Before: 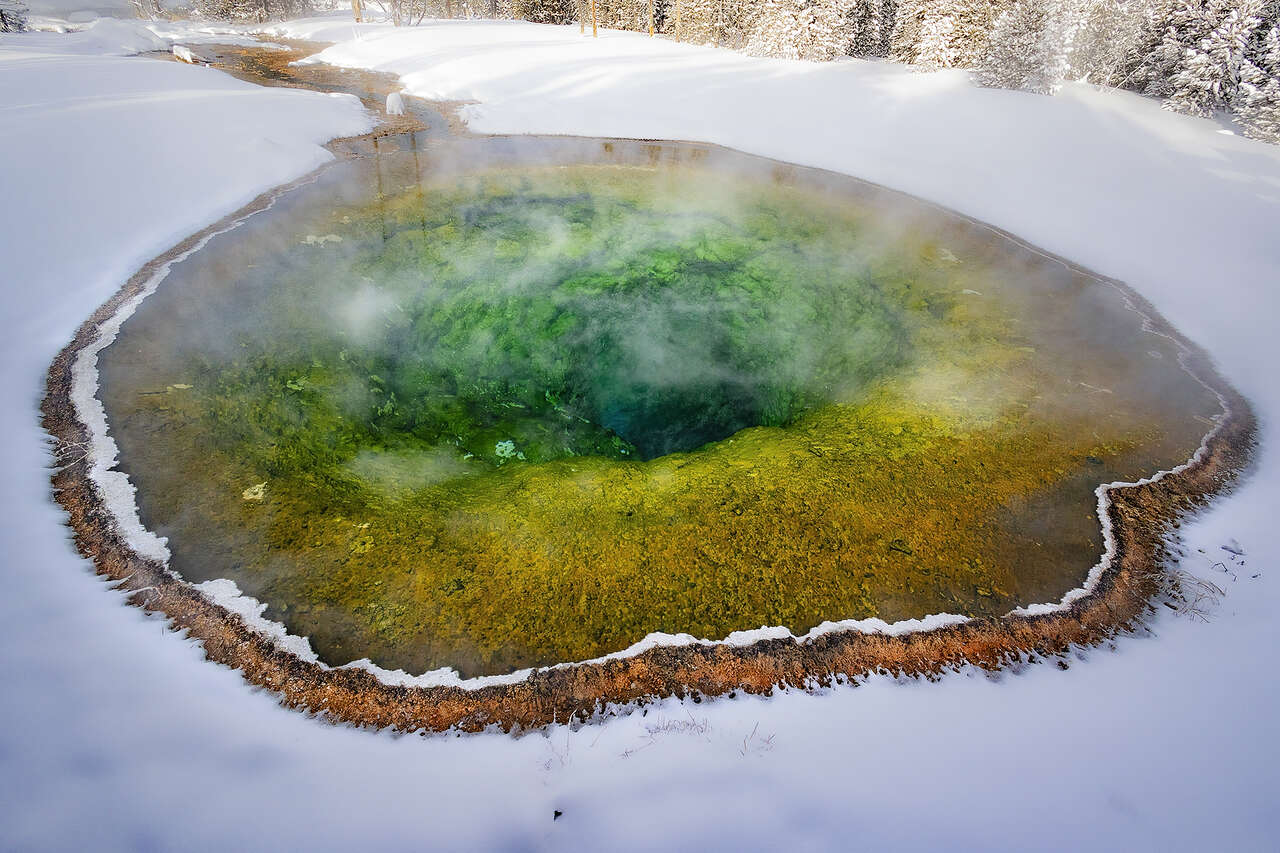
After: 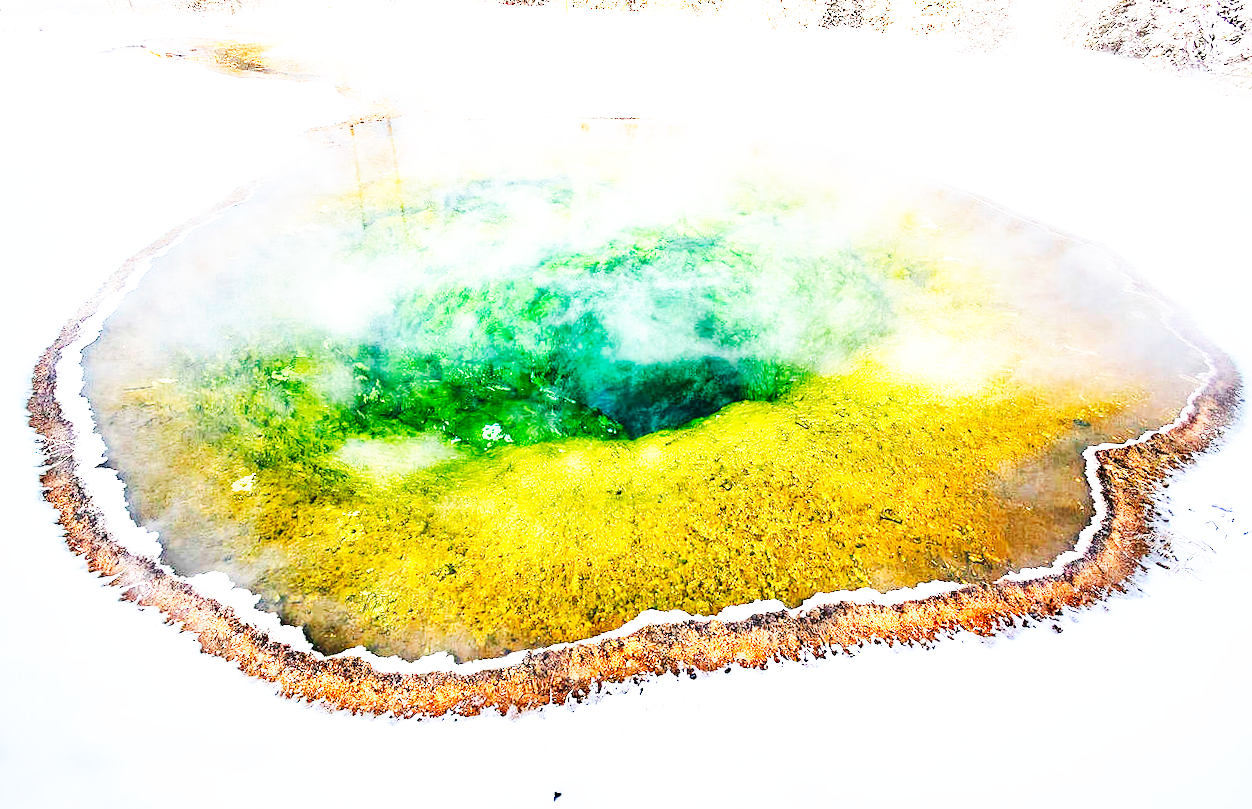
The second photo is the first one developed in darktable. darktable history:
base curve: curves: ch0 [(0, 0) (0.007, 0.004) (0.027, 0.03) (0.046, 0.07) (0.207, 0.54) (0.442, 0.872) (0.673, 0.972) (1, 1)], preserve colors none
rotate and perspective: rotation -2°, crop left 0.022, crop right 0.978, crop top 0.049, crop bottom 0.951
exposure: black level correction 0, exposure 1.173 EV, compensate exposure bias true, compensate highlight preservation false
